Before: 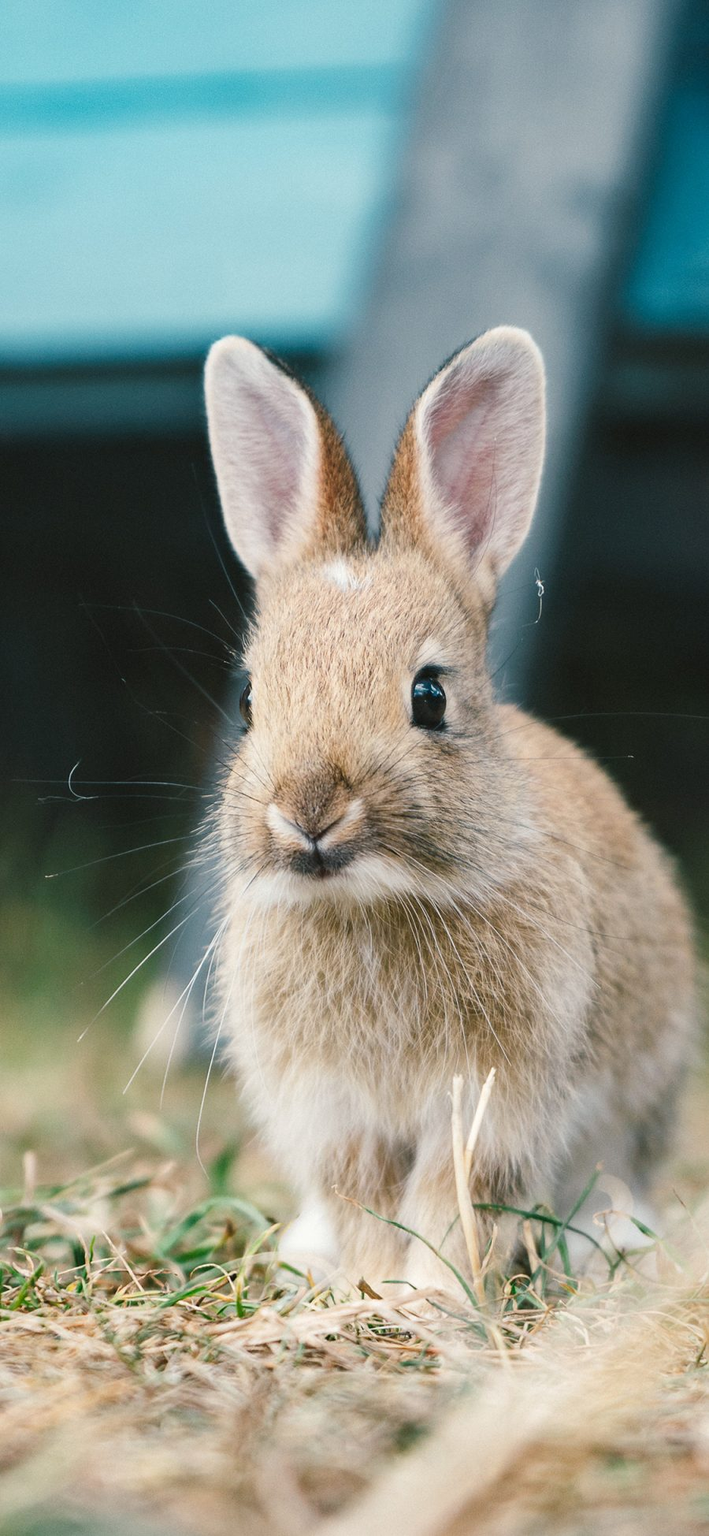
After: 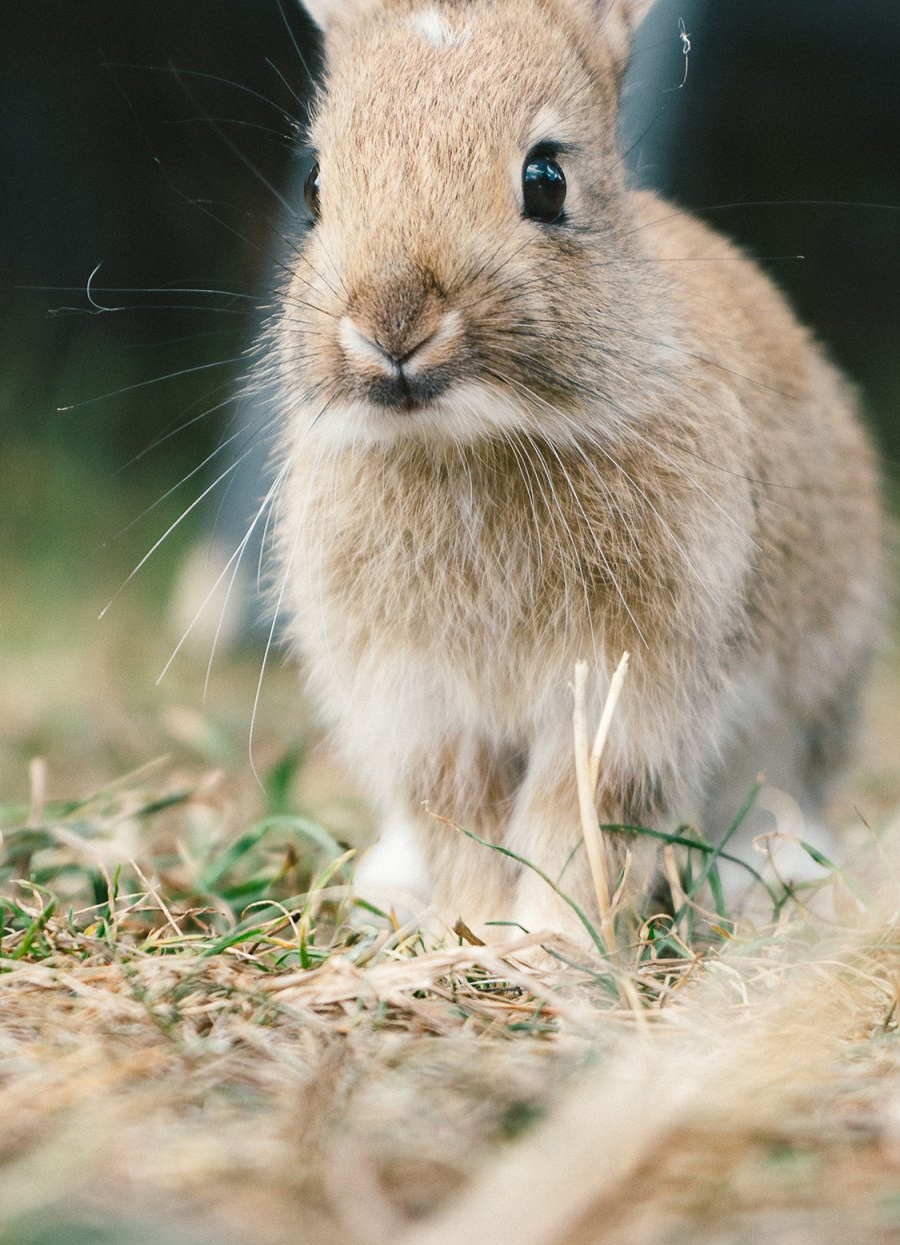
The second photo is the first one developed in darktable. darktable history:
crop and rotate: top 36.076%
